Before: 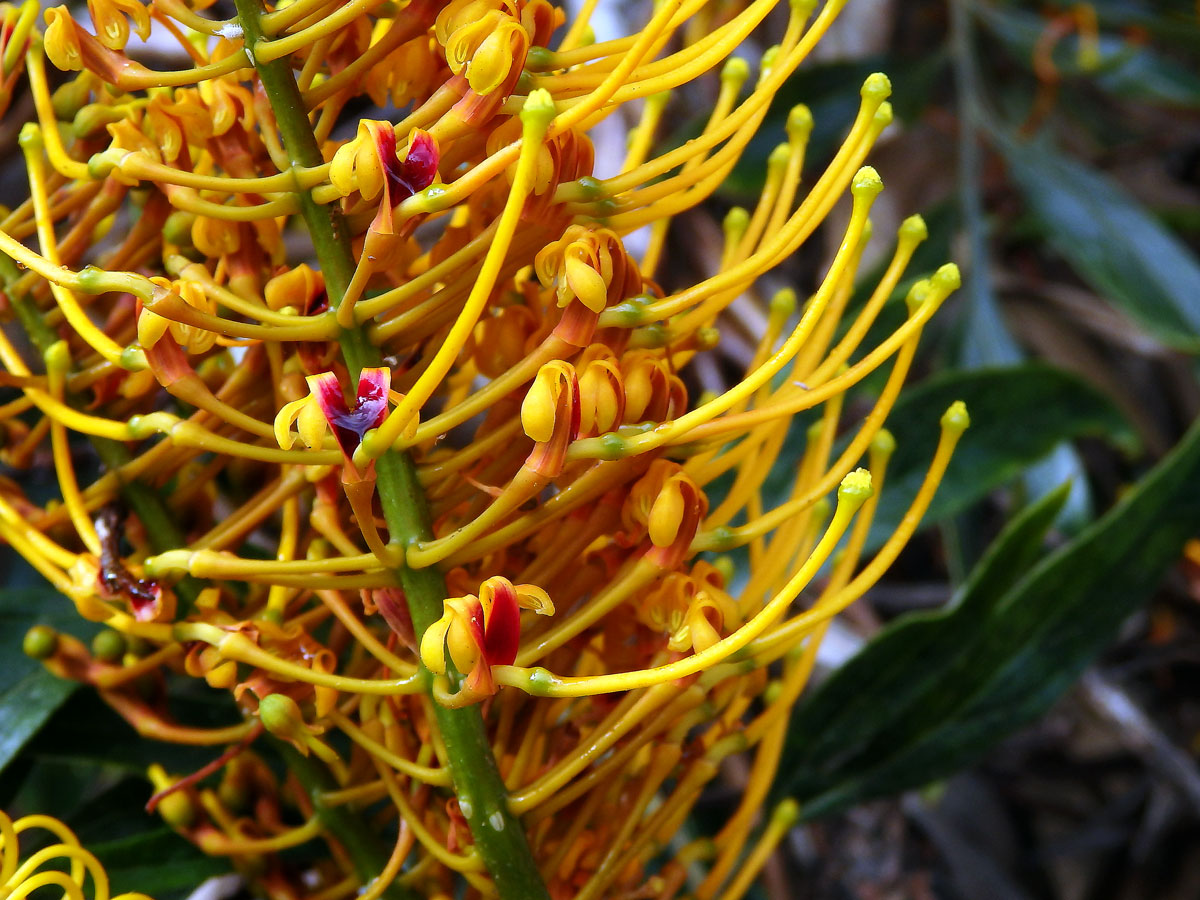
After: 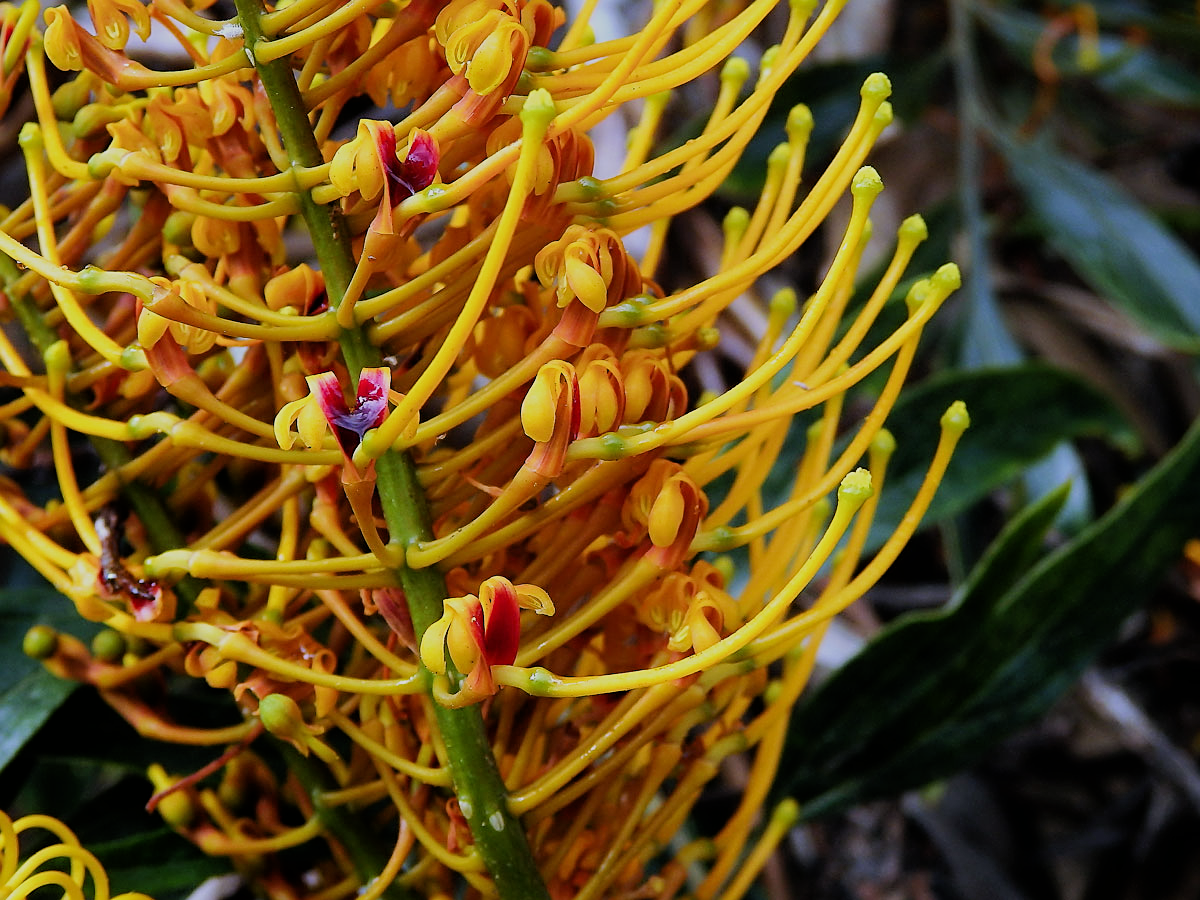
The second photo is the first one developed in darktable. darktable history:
filmic rgb: black relative exposure -7.65 EV, white relative exposure 4.56 EV, hardness 3.61, enable highlight reconstruction true
sharpen: on, module defaults
